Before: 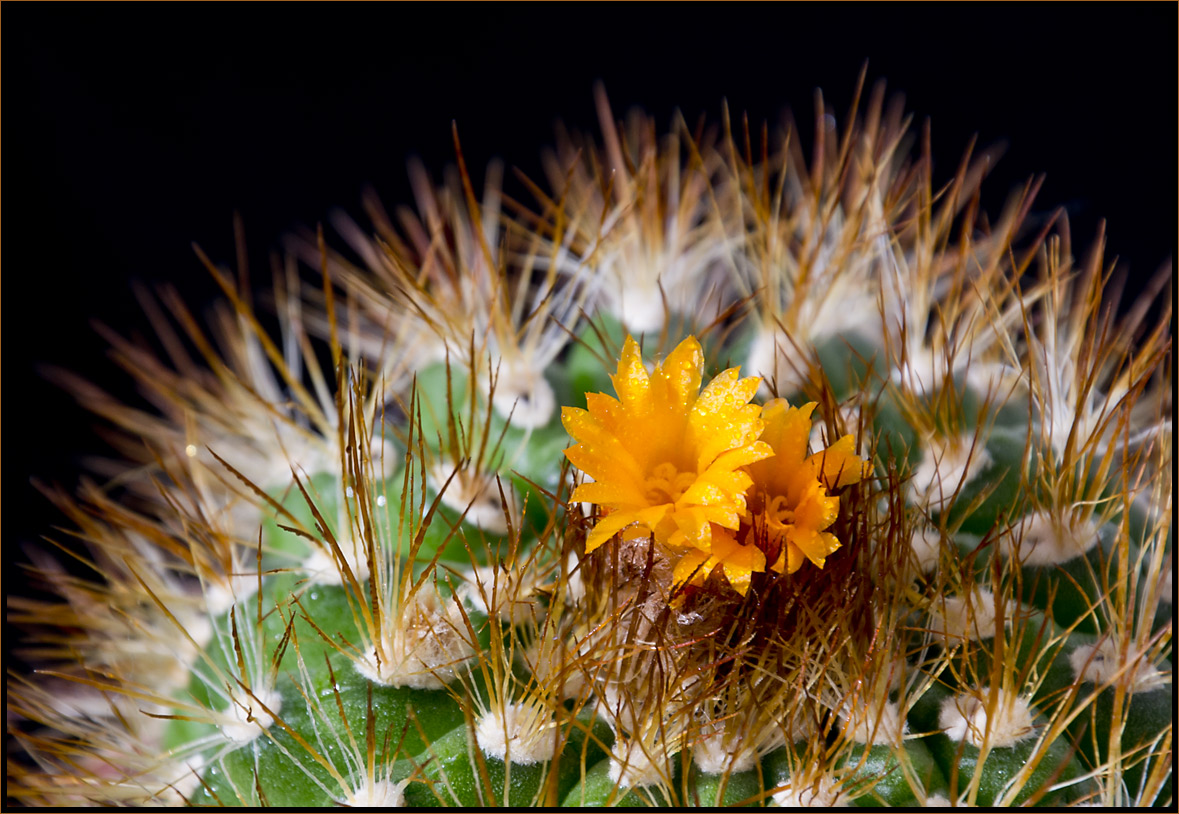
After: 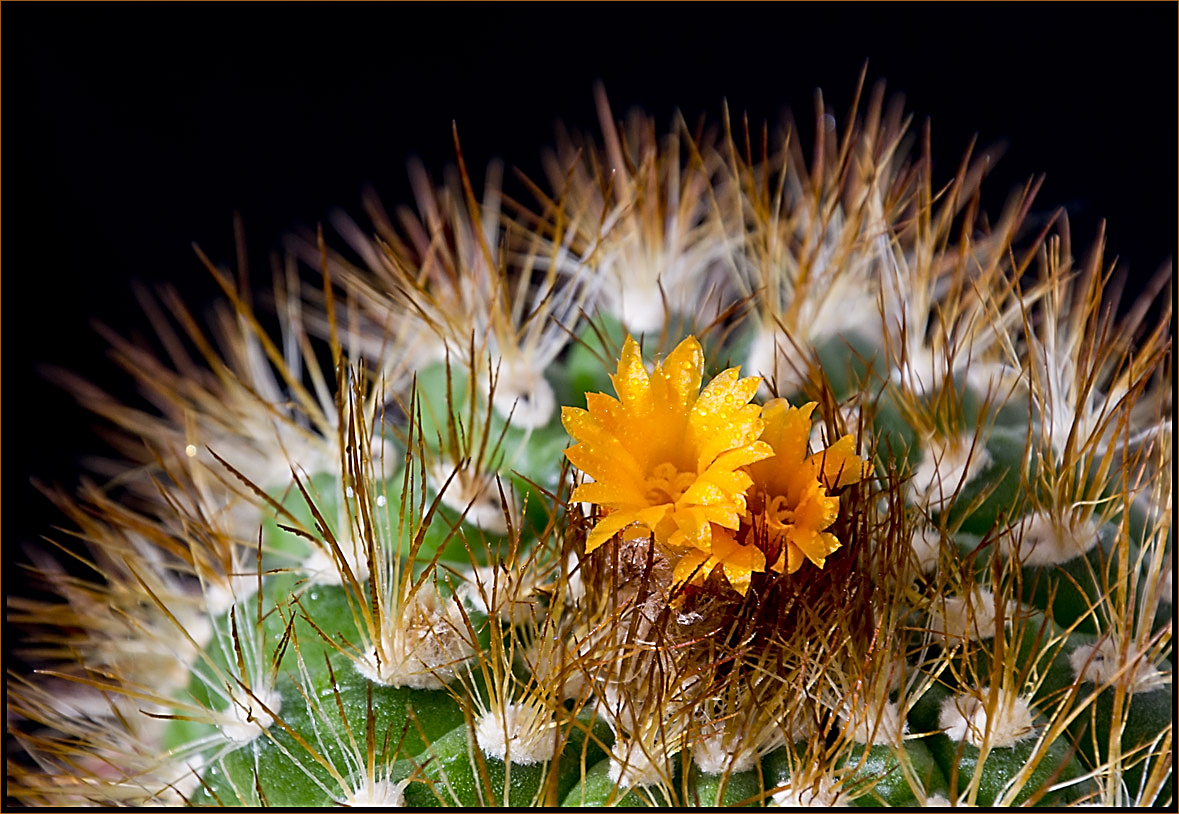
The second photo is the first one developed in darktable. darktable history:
sharpen: amount 0.914
